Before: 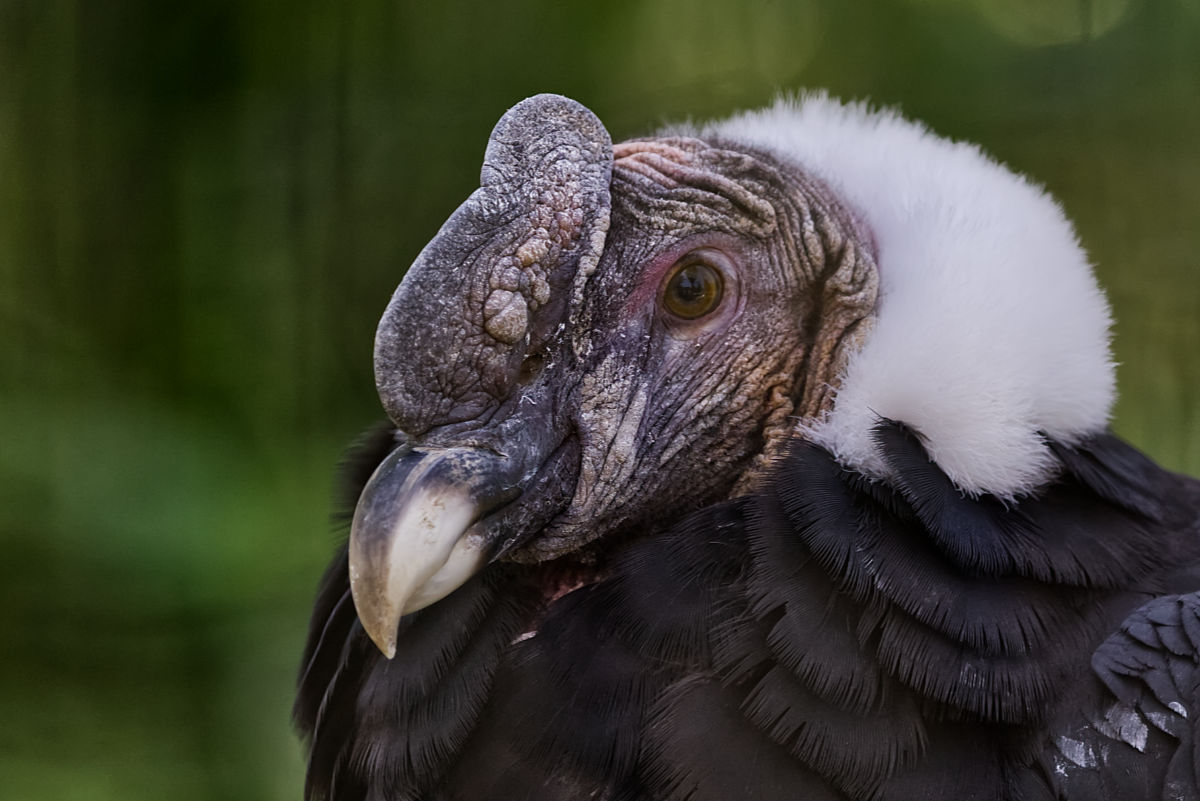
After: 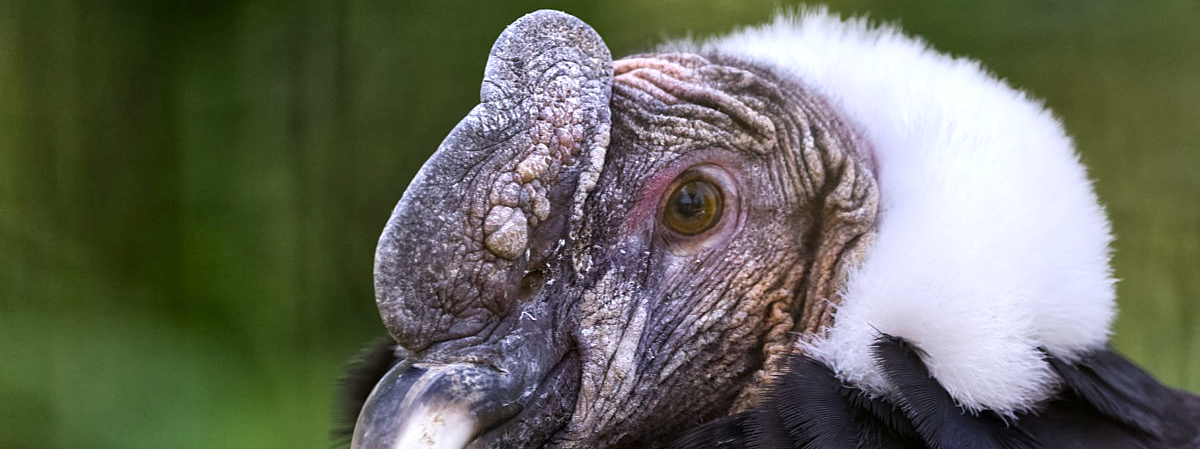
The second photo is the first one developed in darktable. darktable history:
white balance: red 0.98, blue 1.034
crop and rotate: top 10.605%, bottom 33.274%
exposure: exposure 0.74 EV, compensate highlight preservation false
